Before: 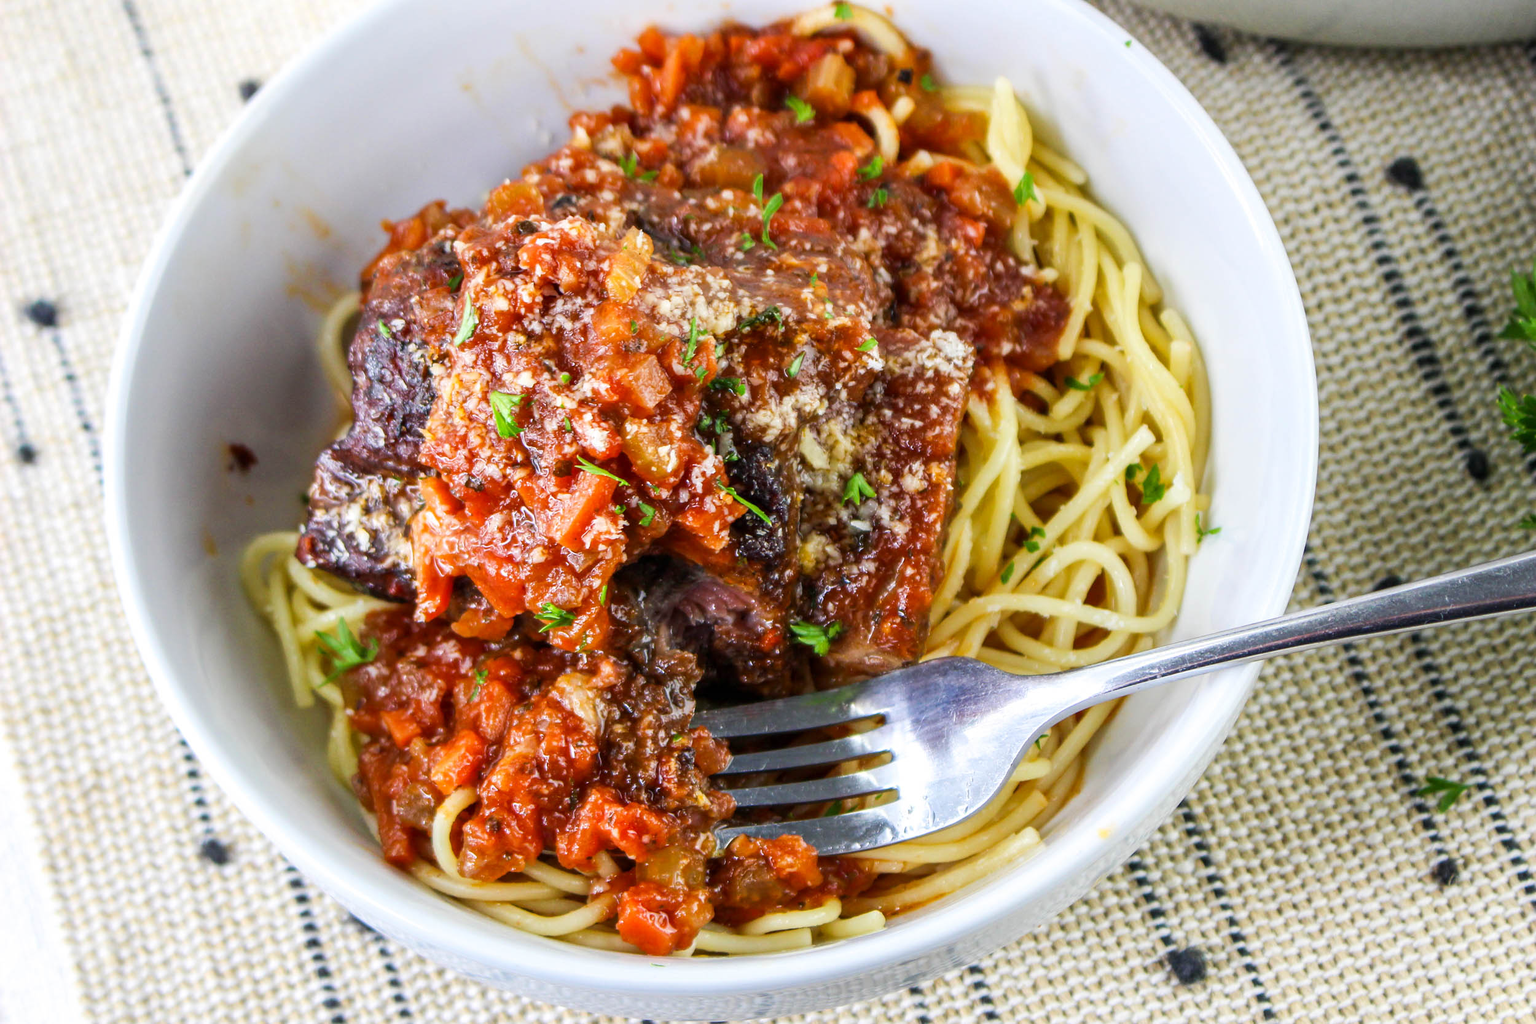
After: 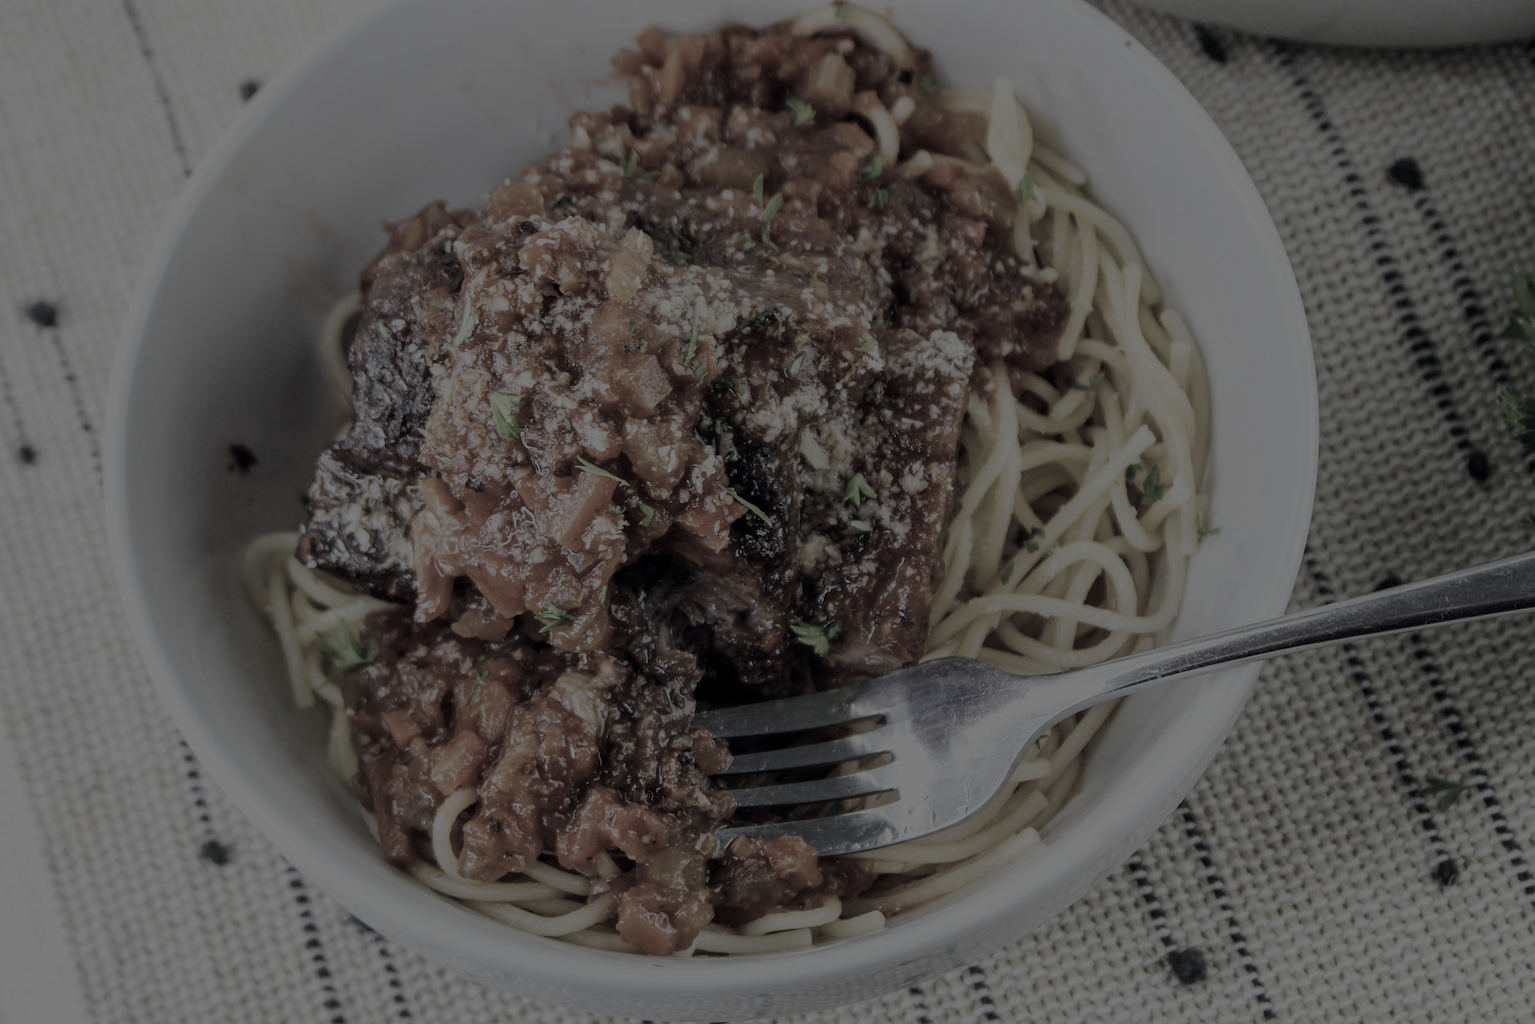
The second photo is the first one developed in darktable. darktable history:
color balance rgb: global offset › chroma 0.099%, global offset › hue 254.03°, perceptual saturation grading › global saturation 25.887%, perceptual brilliance grading › global brilliance -48.386%
color correction: highlights b* 0.04, saturation 0.202
